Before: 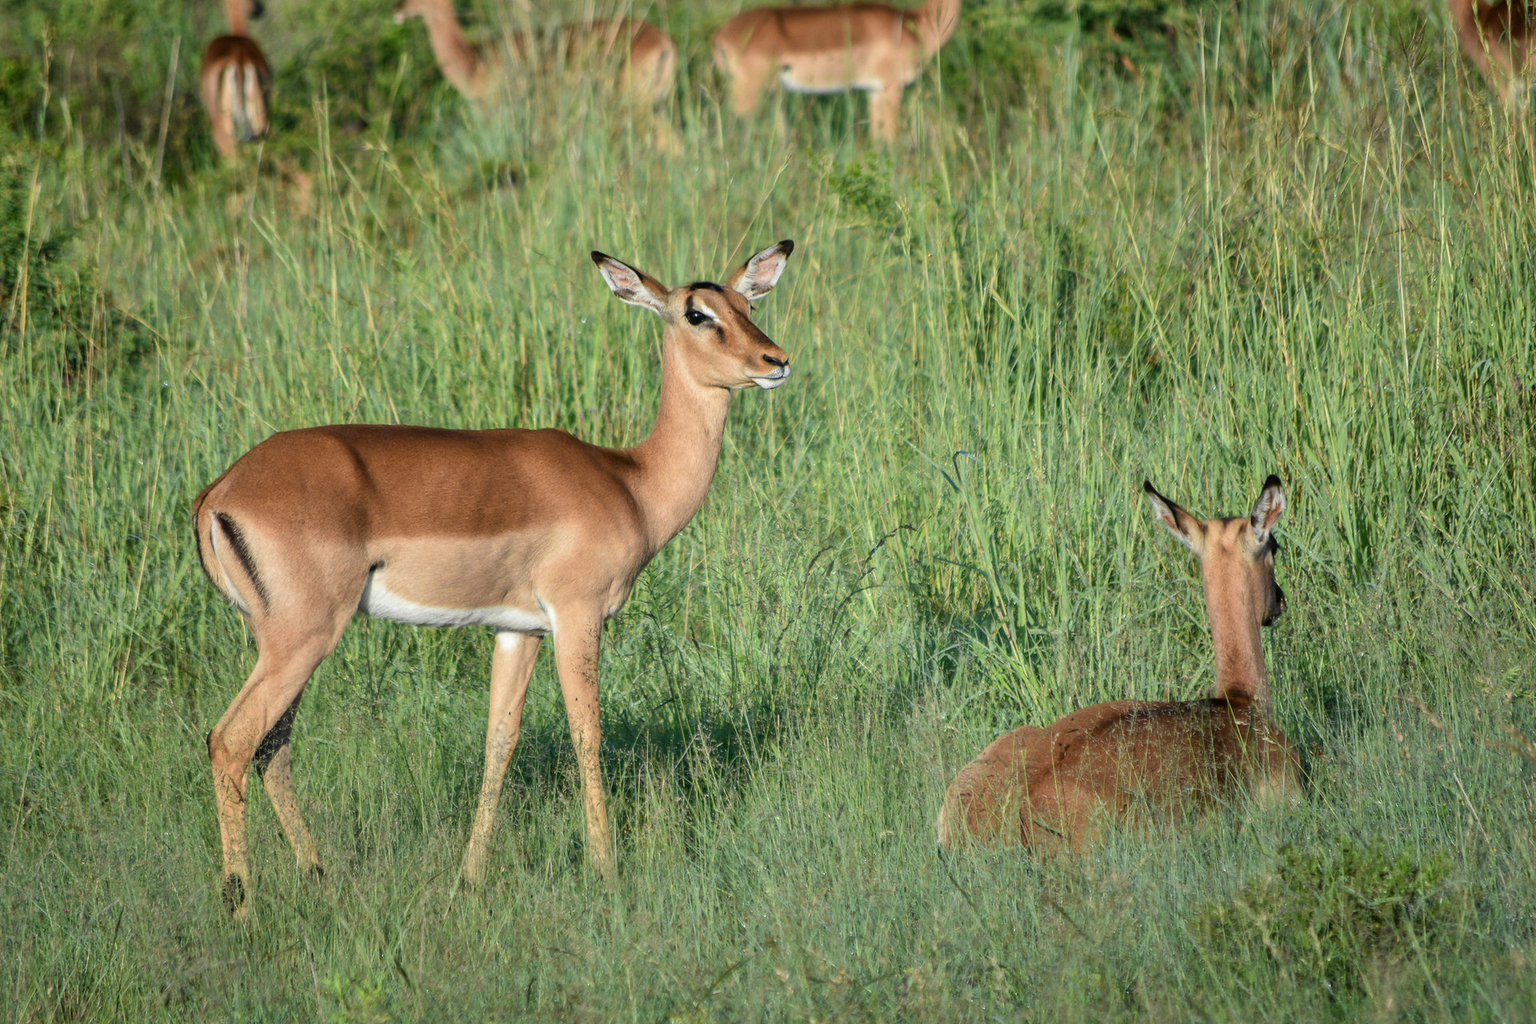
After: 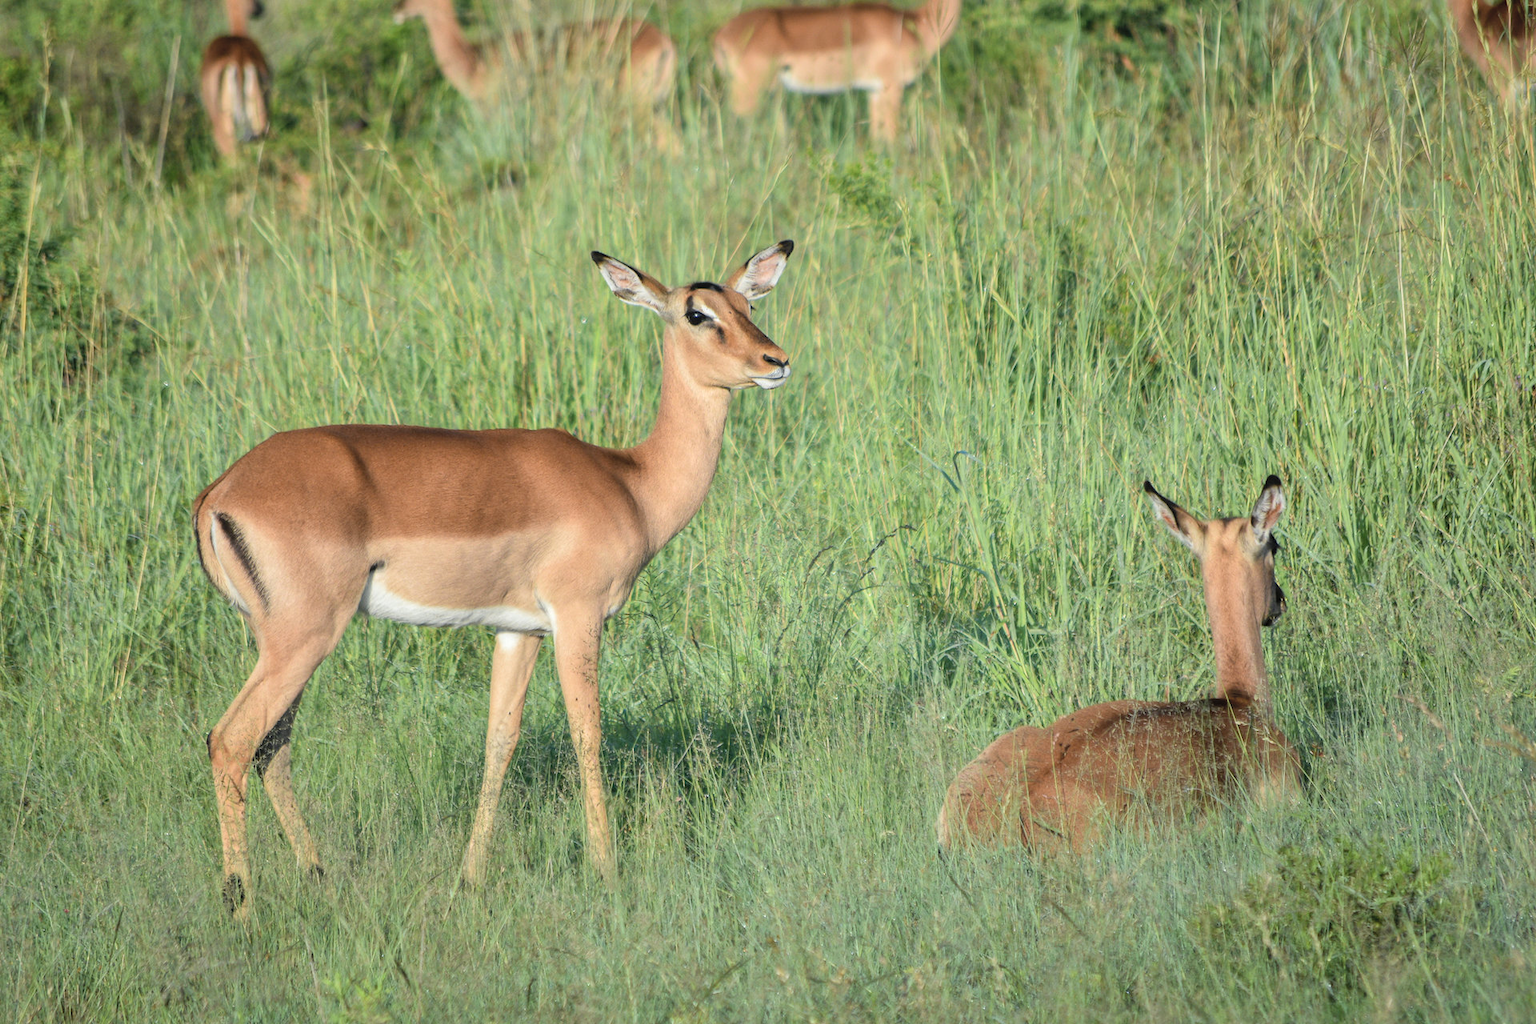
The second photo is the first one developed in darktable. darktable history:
contrast equalizer: y [[0.5 ×6], [0.5 ×6], [0.5, 0.5, 0.501, 0.545, 0.707, 0.863], [0 ×6], [0 ×6]]
contrast brightness saturation: brightness 0.15
